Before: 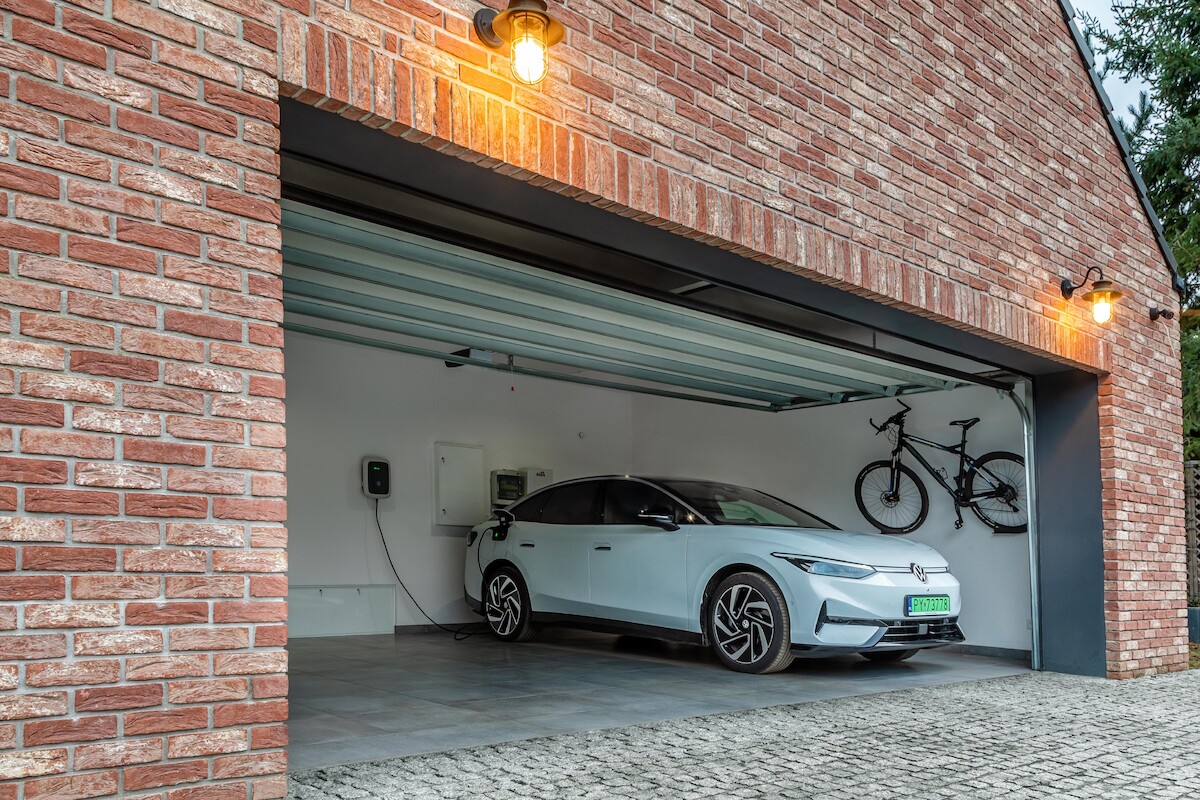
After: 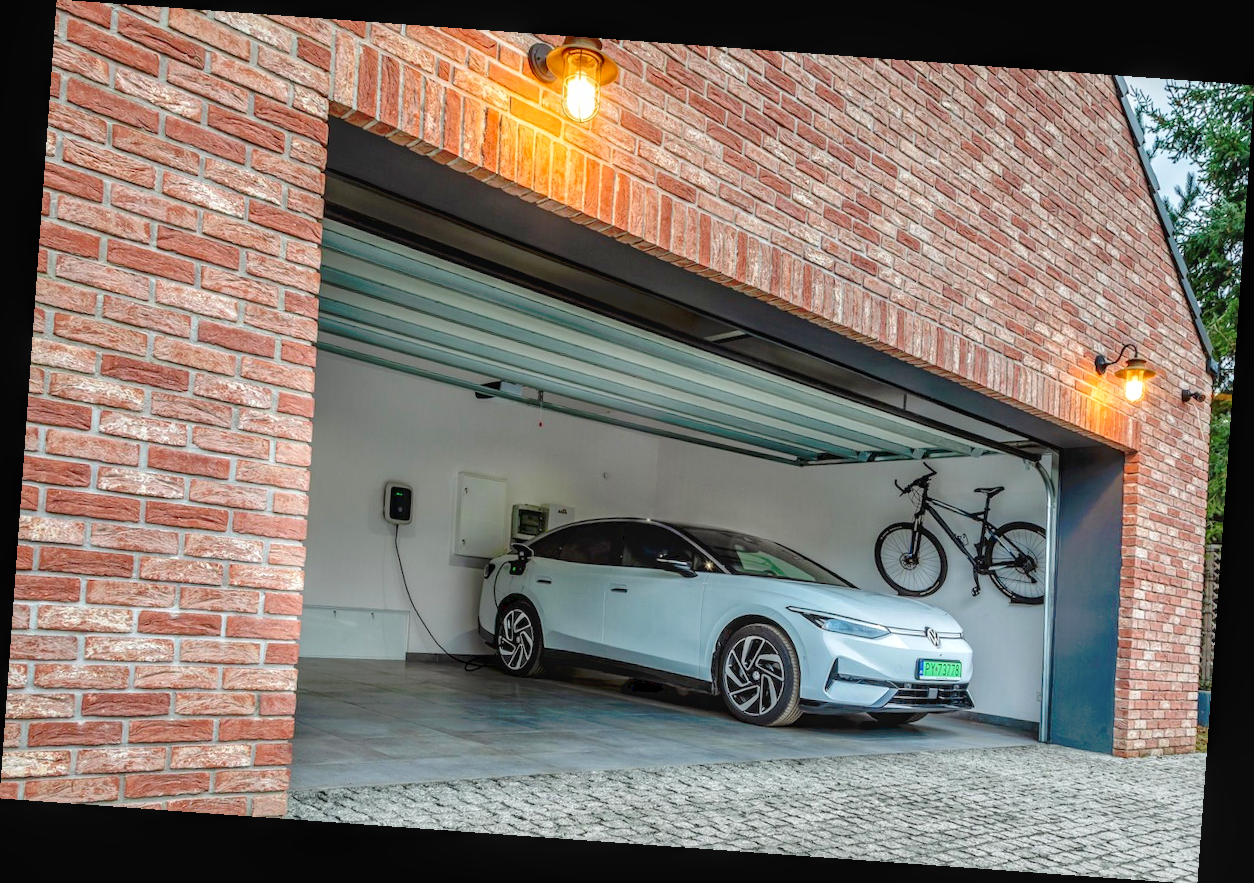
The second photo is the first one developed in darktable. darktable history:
tone curve: curves: ch0 [(0, 0) (0.003, 0.026) (0.011, 0.024) (0.025, 0.022) (0.044, 0.031) (0.069, 0.067) (0.1, 0.094) (0.136, 0.102) (0.177, 0.14) (0.224, 0.189) (0.277, 0.238) (0.335, 0.325) (0.399, 0.379) (0.468, 0.453) (0.543, 0.528) (0.623, 0.609) (0.709, 0.695) (0.801, 0.793) (0.898, 0.898) (1, 1)], preserve colors none
levels: levels [0, 0.43, 0.984]
local contrast: on, module defaults
rotate and perspective: rotation 4.1°, automatic cropping off
